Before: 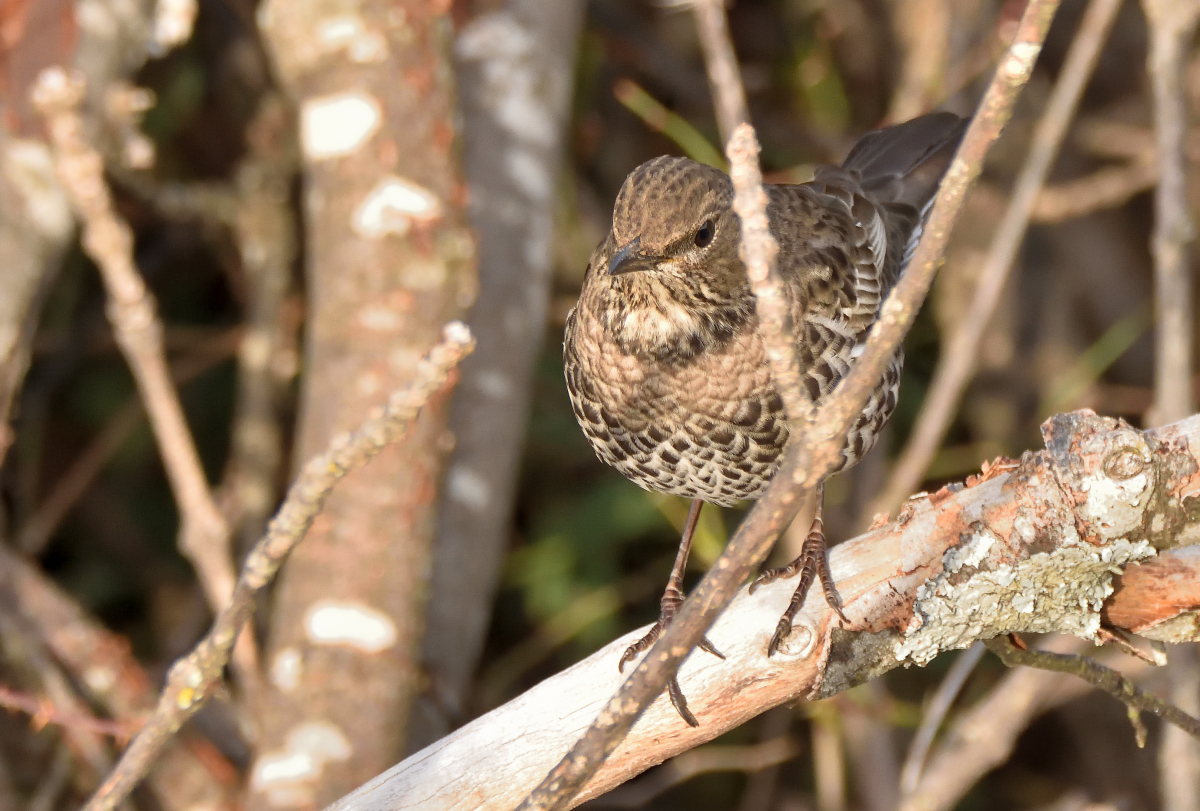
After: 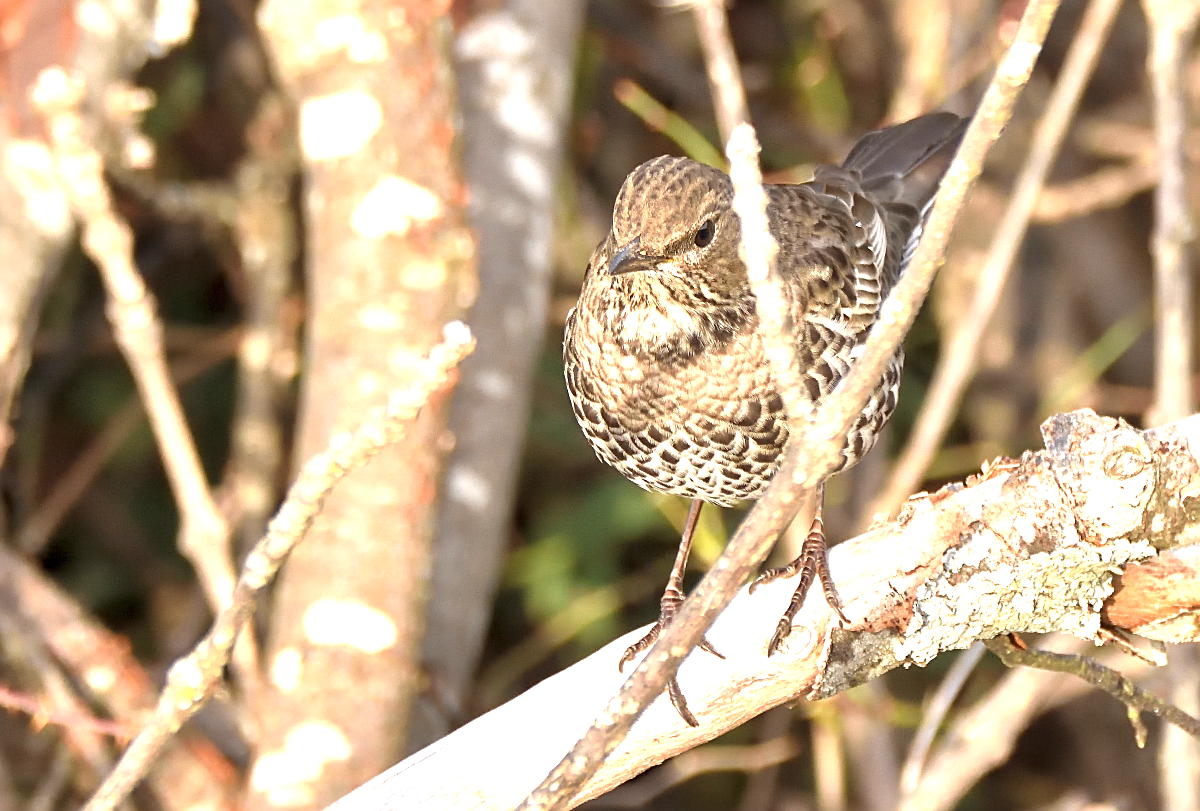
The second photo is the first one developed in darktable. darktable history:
exposure: black level correction 0, exposure 1.102 EV, compensate exposure bias true, compensate highlight preservation false
sharpen: on, module defaults
